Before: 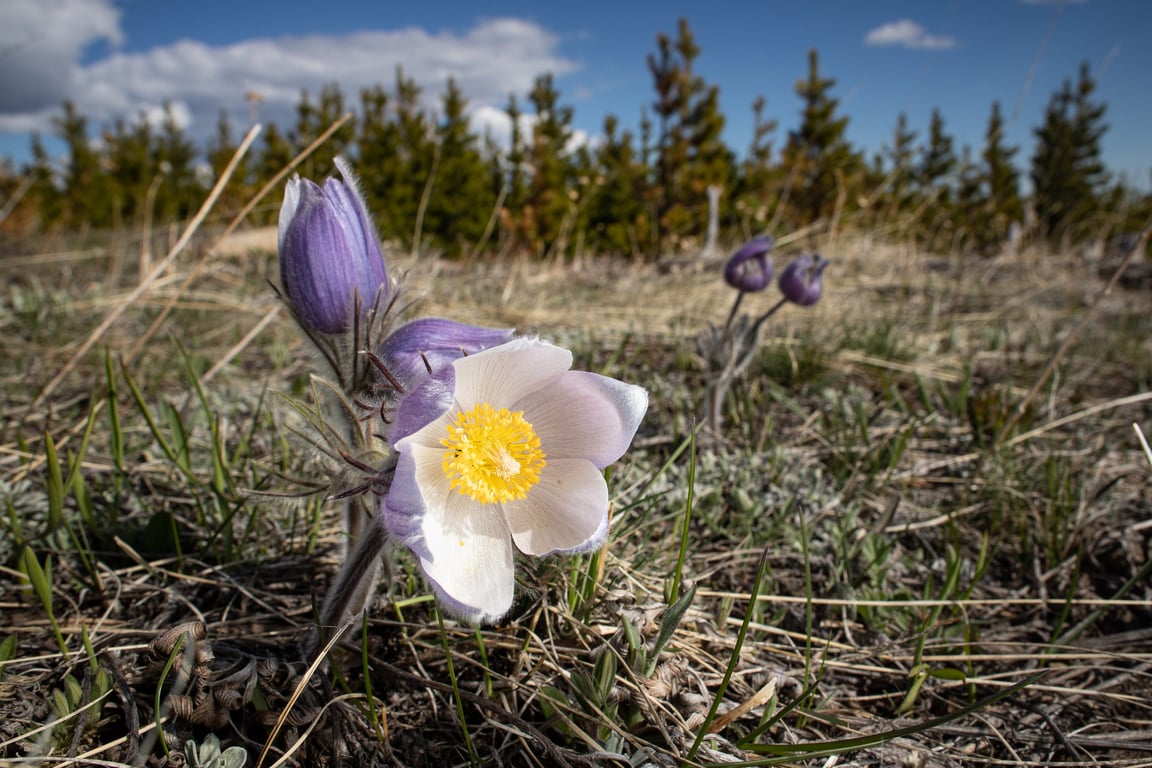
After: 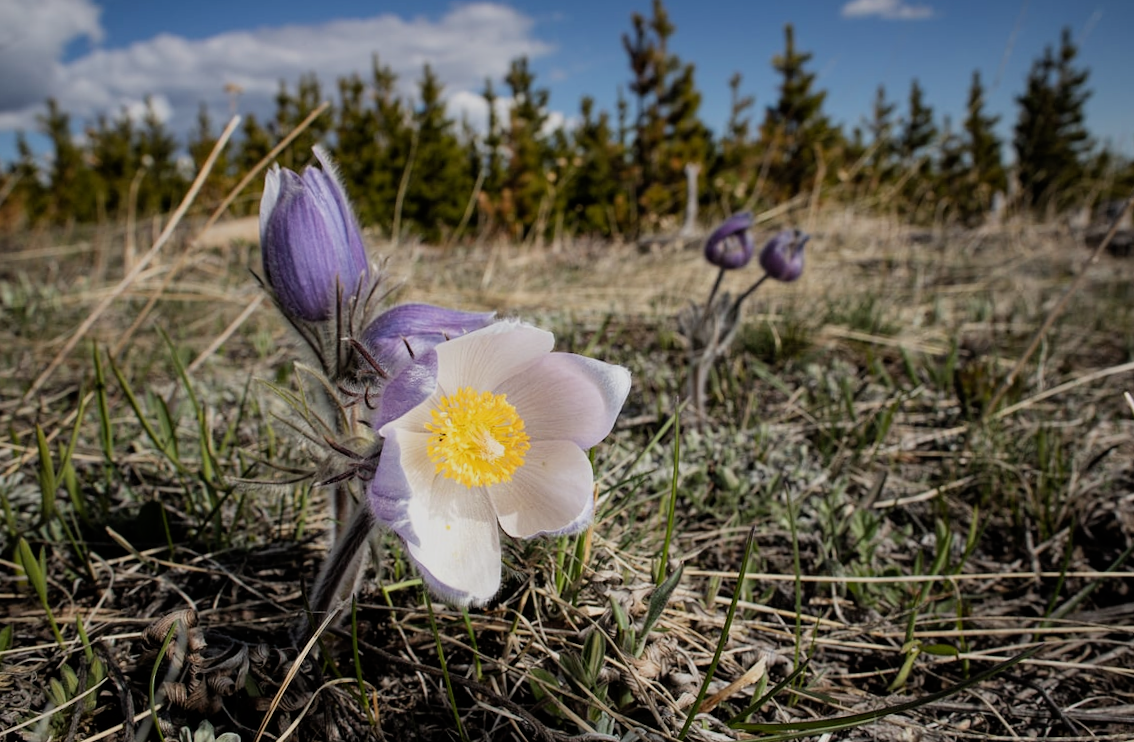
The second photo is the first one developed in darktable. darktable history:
filmic rgb: white relative exposure 3.85 EV, hardness 4.3
rotate and perspective: rotation -1.32°, lens shift (horizontal) -0.031, crop left 0.015, crop right 0.985, crop top 0.047, crop bottom 0.982
